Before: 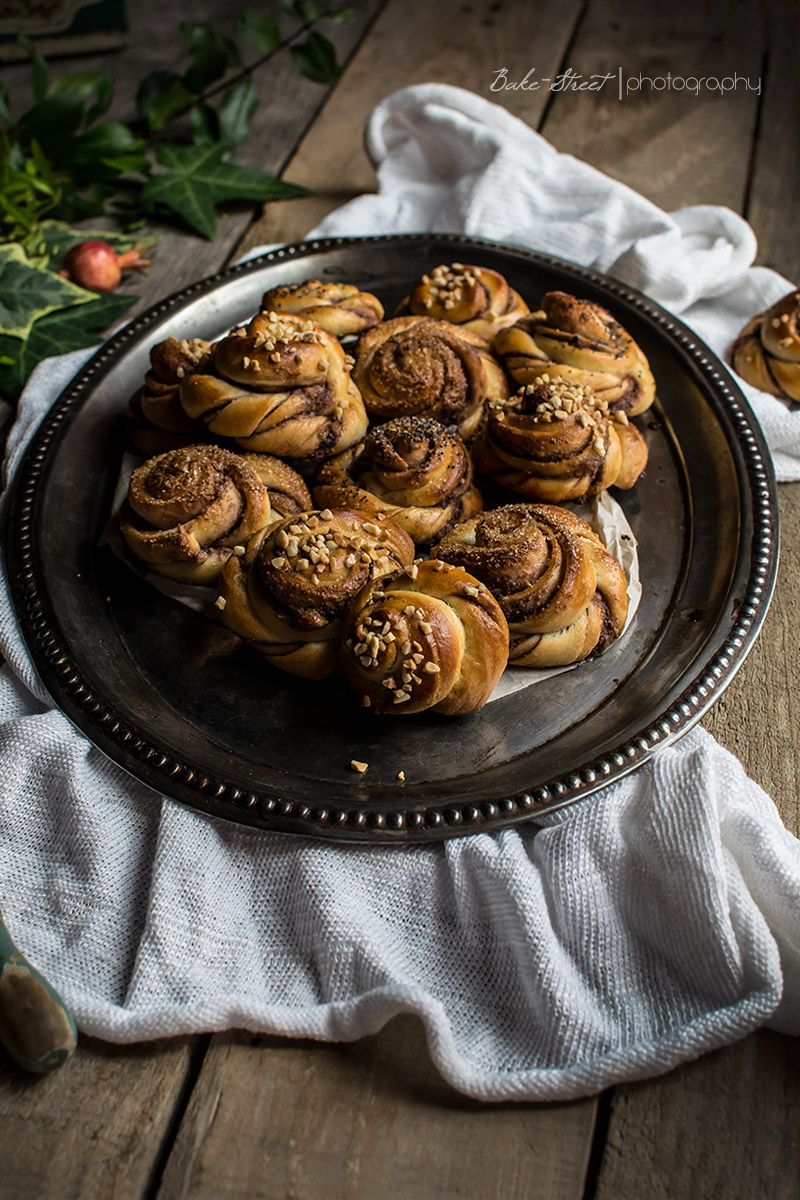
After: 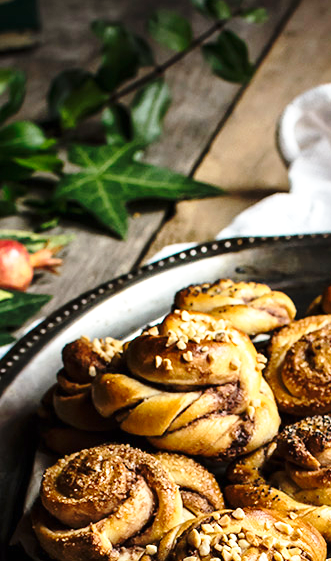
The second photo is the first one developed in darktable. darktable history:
base curve: curves: ch0 [(0, 0) (0.028, 0.03) (0.121, 0.232) (0.46, 0.748) (0.859, 0.968) (1, 1)], preserve colors none
exposure: black level correction 0, exposure 0.704 EV, compensate highlight preservation false
crop and rotate: left 11.021%, top 0.104%, right 47.504%, bottom 53.079%
